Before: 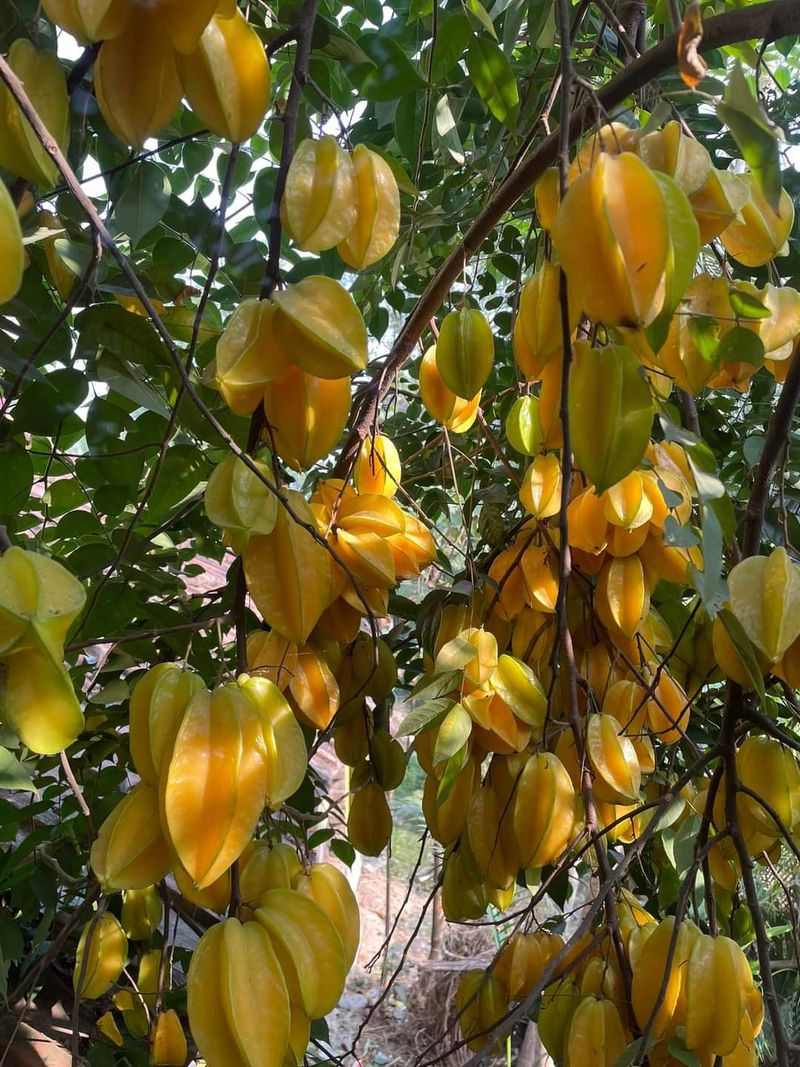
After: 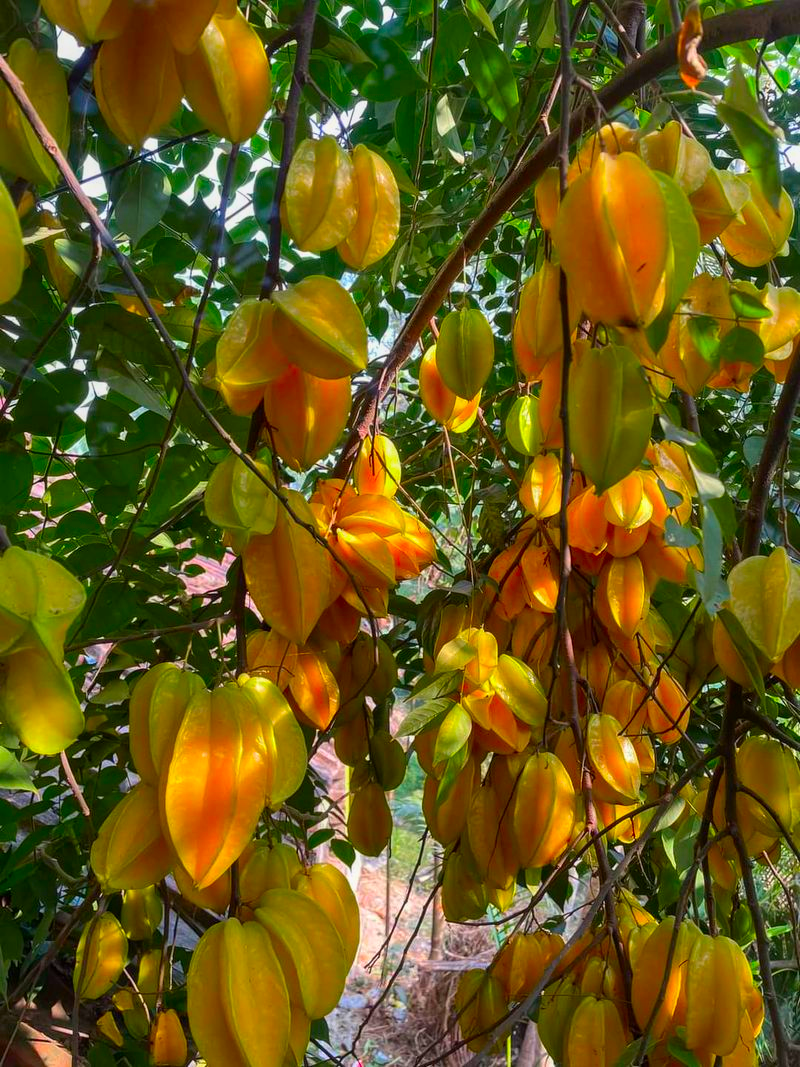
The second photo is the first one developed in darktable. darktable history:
color correction: highlights b* 0.03, saturation 1.81
local contrast: detail 110%
